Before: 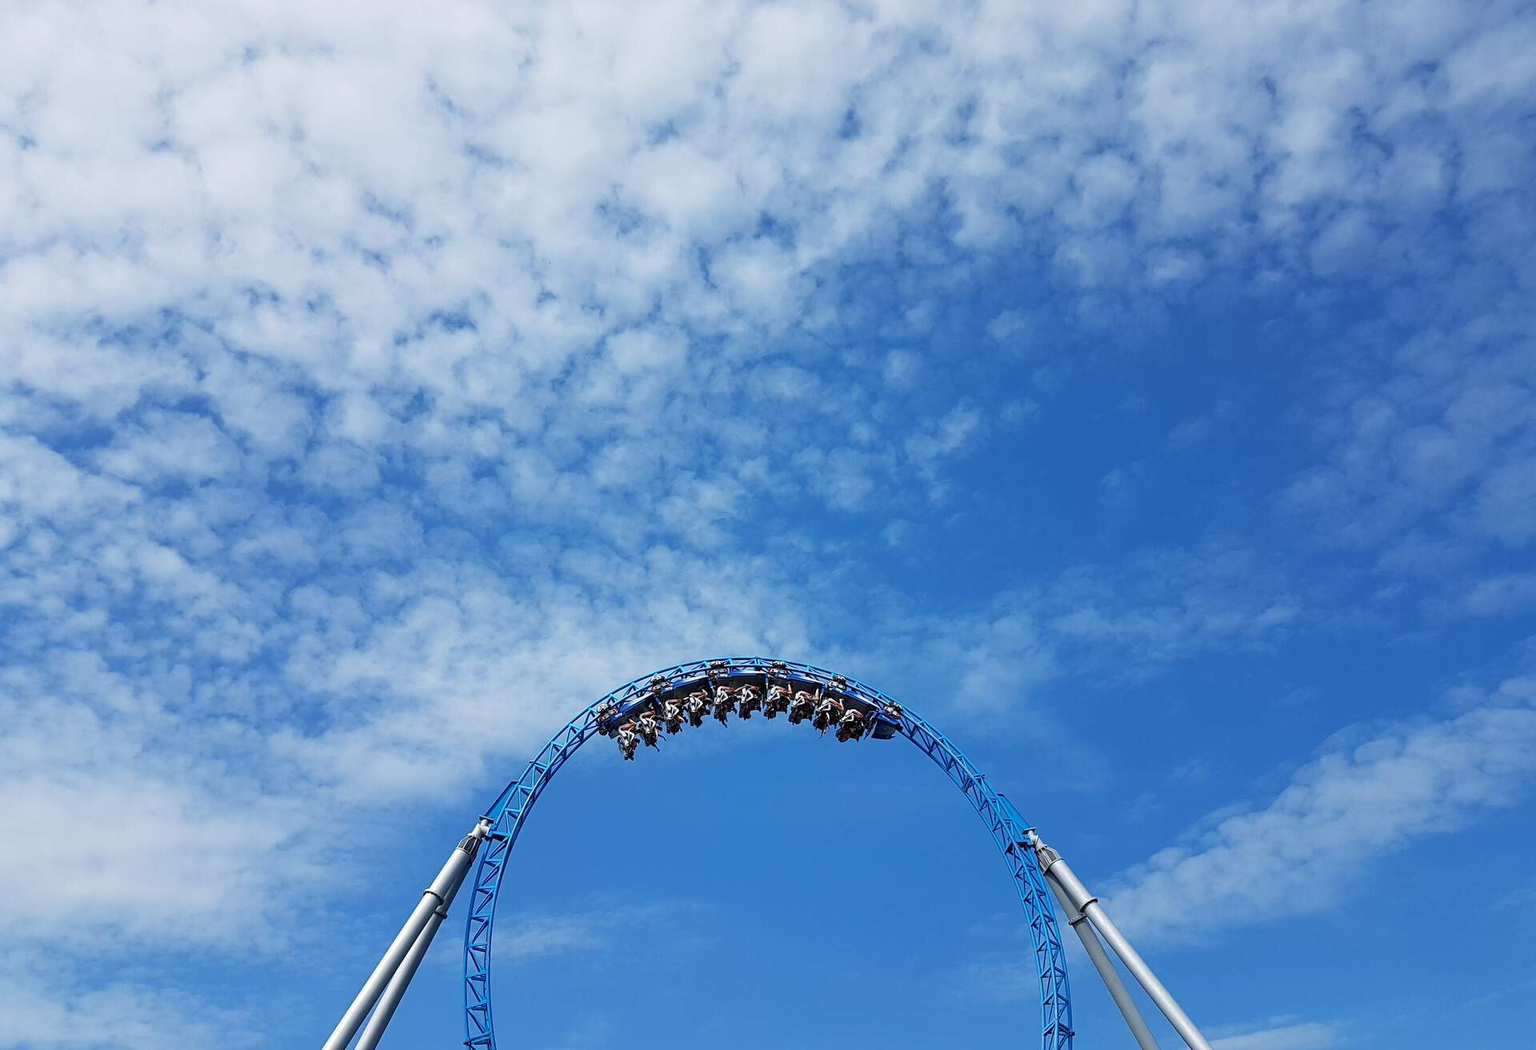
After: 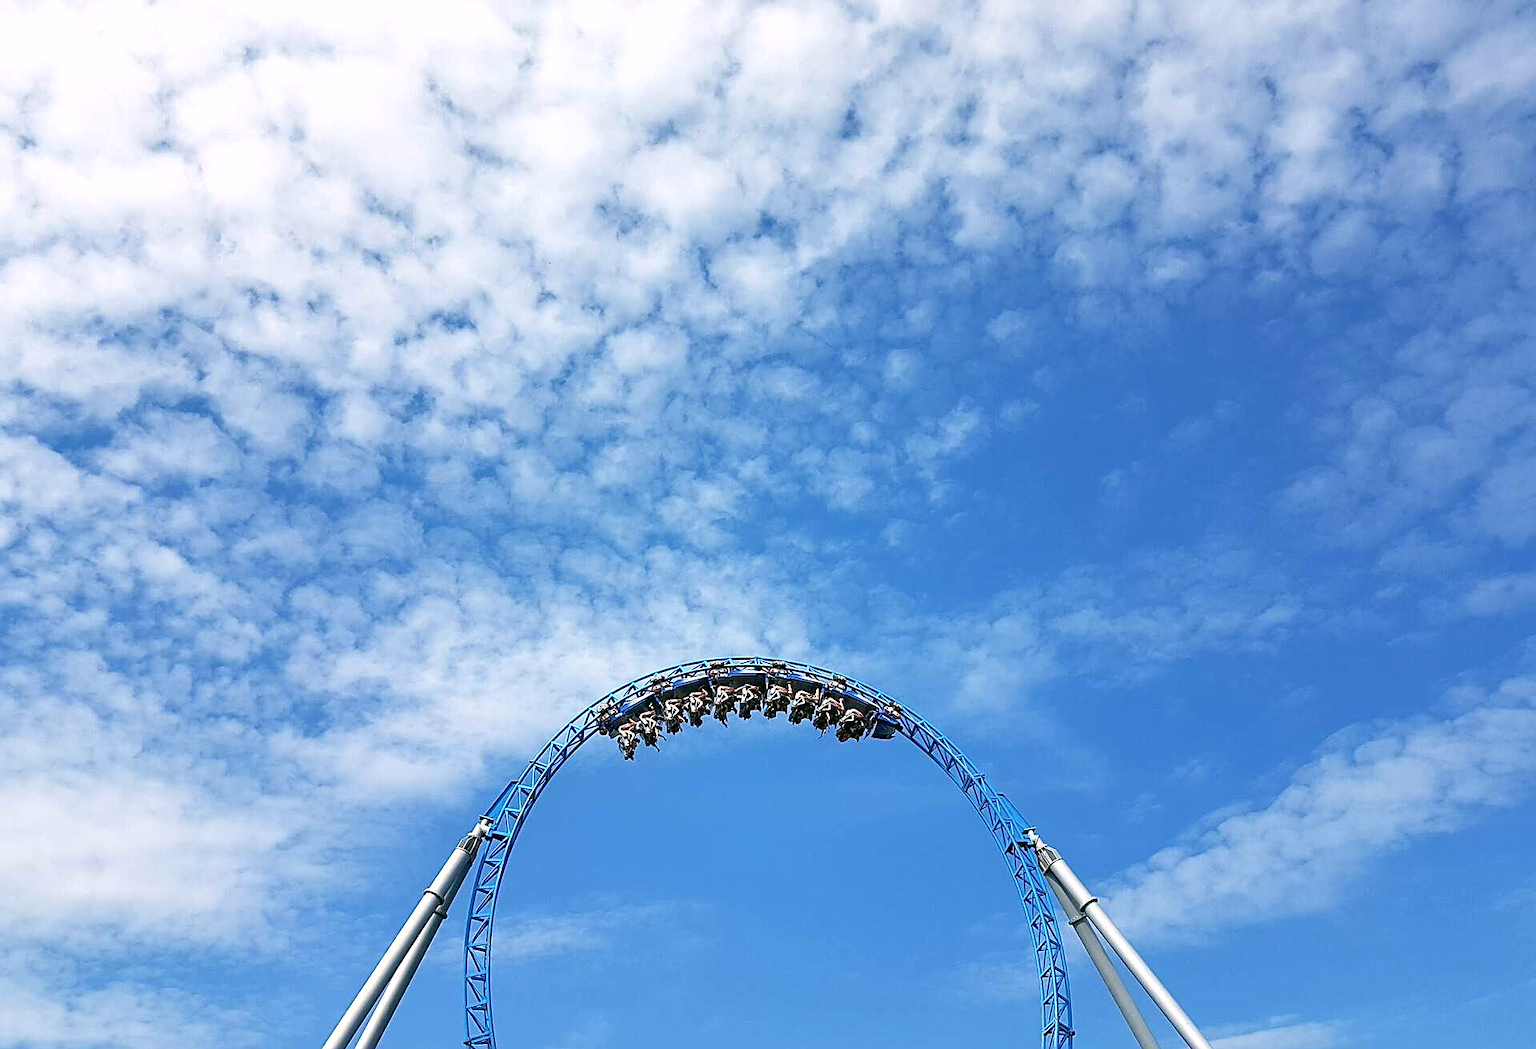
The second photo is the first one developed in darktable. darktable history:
shadows and highlights: radius 125.46, shadows 30.51, highlights -30.51, low approximation 0.01, soften with gaussian
color correction: highlights a* 4.02, highlights b* 4.98, shadows a* -7.55, shadows b* 4.98
sharpen: on, module defaults
exposure: black level correction 0, exposure 0.5 EV, compensate exposure bias true, compensate highlight preservation false
